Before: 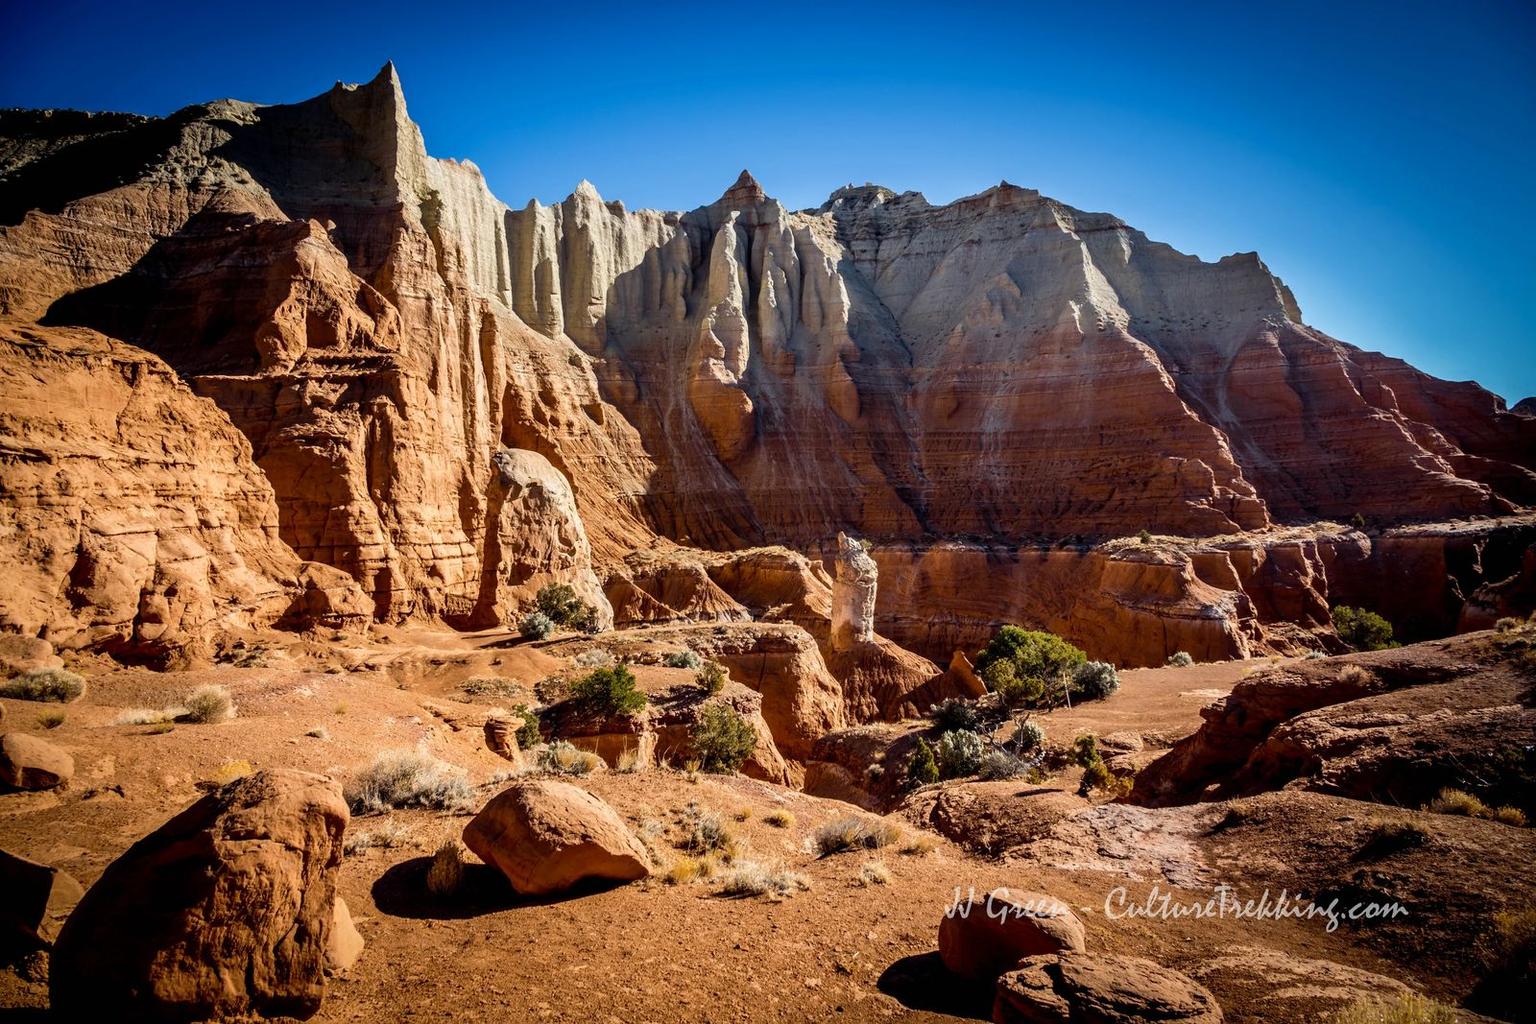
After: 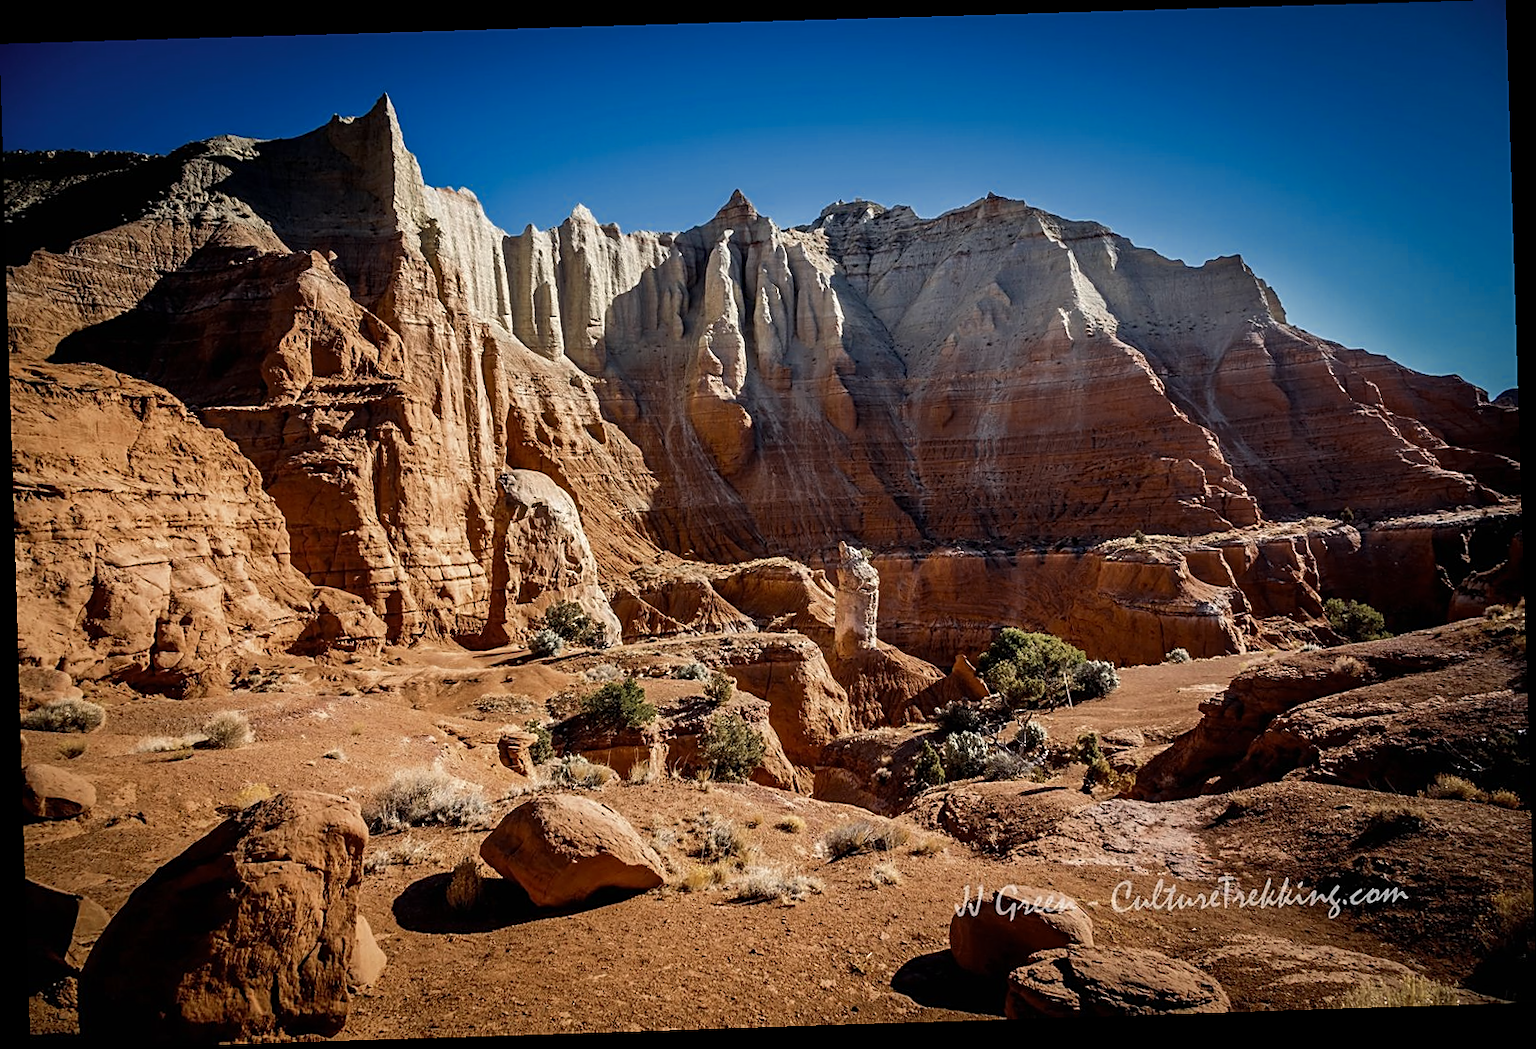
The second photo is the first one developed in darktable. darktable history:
sharpen: on, module defaults
rotate and perspective: rotation -1.77°, lens shift (horizontal) 0.004, automatic cropping off
color zones: curves: ch0 [(0, 0.5) (0.125, 0.4) (0.25, 0.5) (0.375, 0.4) (0.5, 0.4) (0.625, 0.35) (0.75, 0.35) (0.875, 0.5)]; ch1 [(0, 0.35) (0.125, 0.45) (0.25, 0.35) (0.375, 0.35) (0.5, 0.35) (0.625, 0.35) (0.75, 0.45) (0.875, 0.35)]; ch2 [(0, 0.6) (0.125, 0.5) (0.25, 0.5) (0.375, 0.6) (0.5, 0.6) (0.625, 0.5) (0.75, 0.5) (0.875, 0.5)]
